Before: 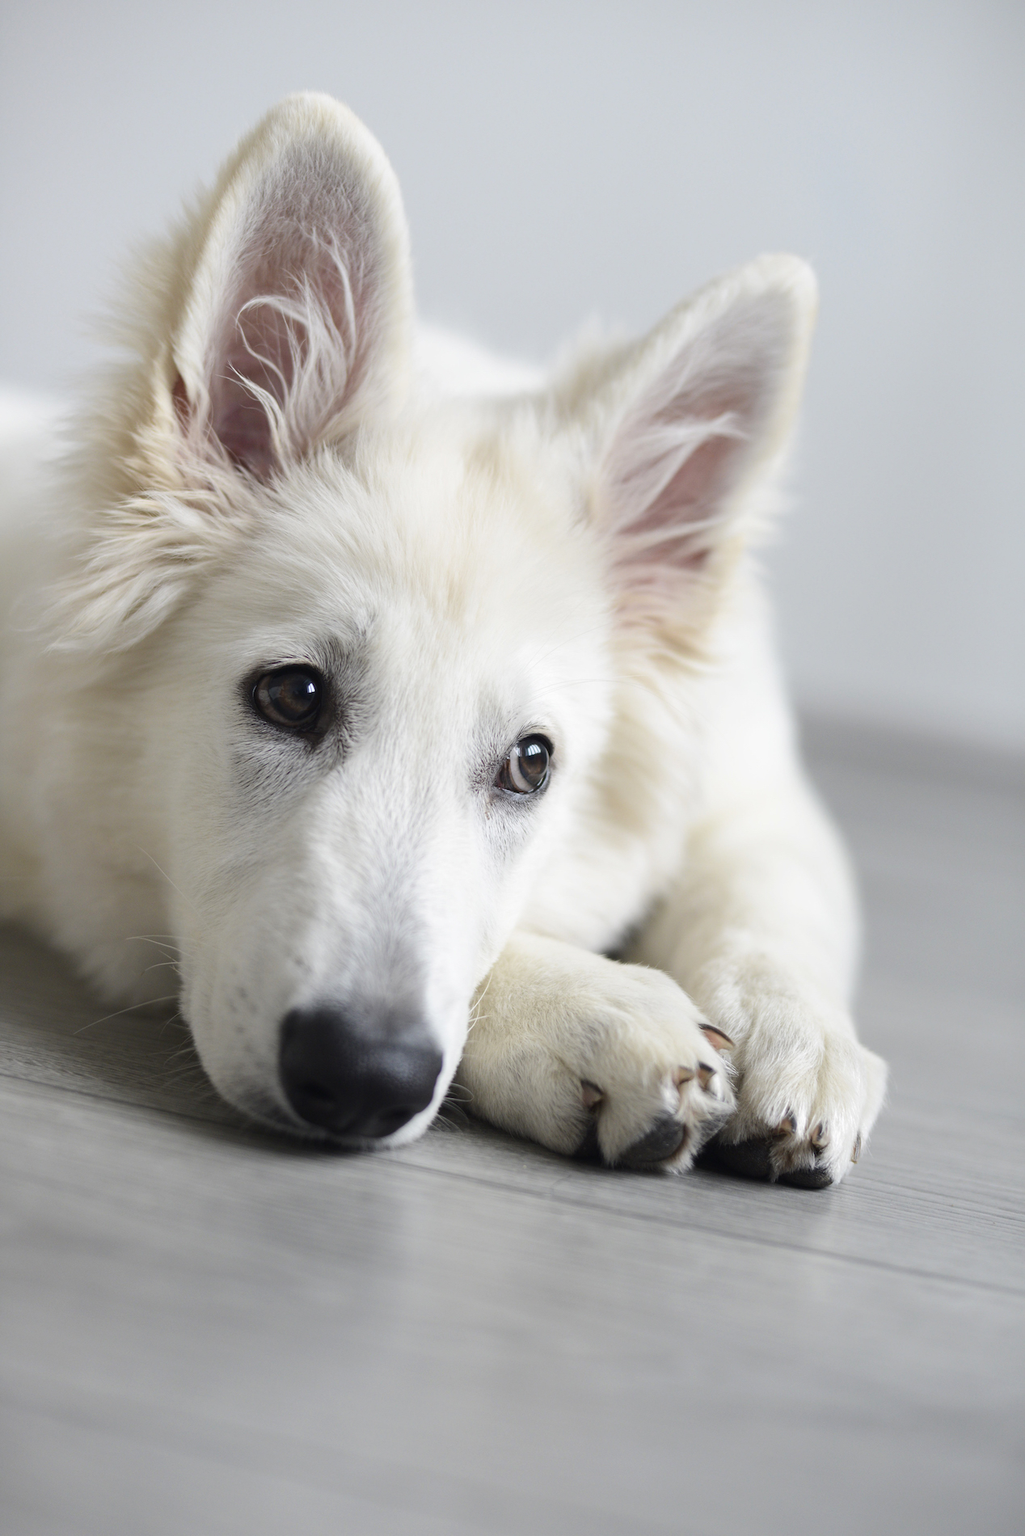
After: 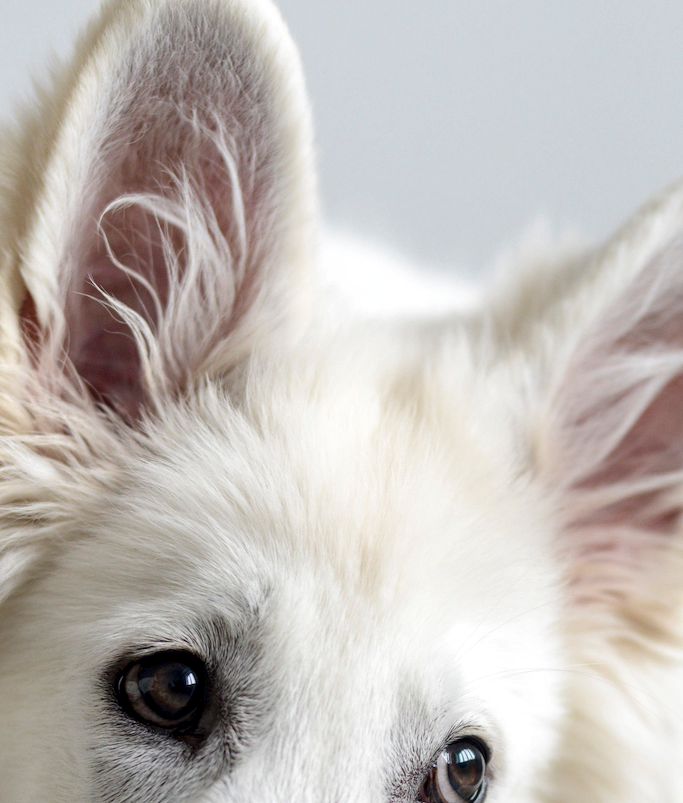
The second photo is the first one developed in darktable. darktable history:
crop: left 15.306%, top 9.065%, right 30.789%, bottom 48.638%
local contrast: detail 142%
